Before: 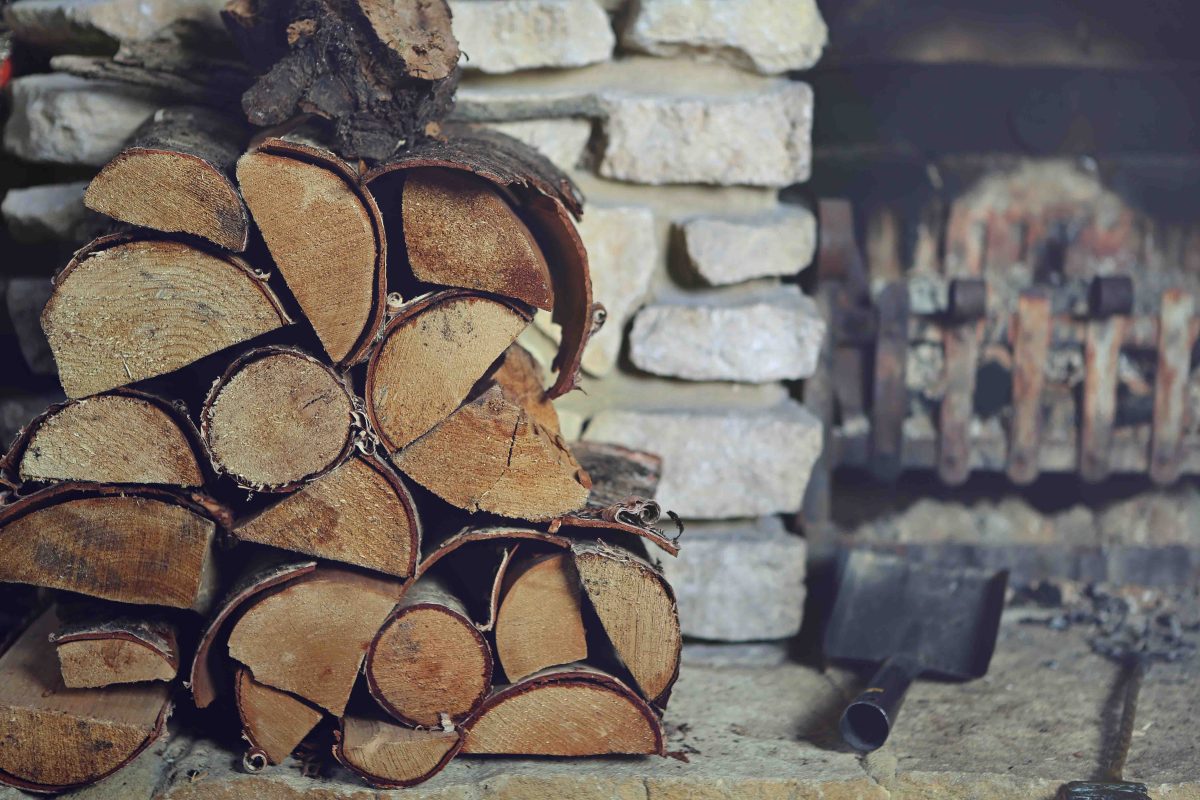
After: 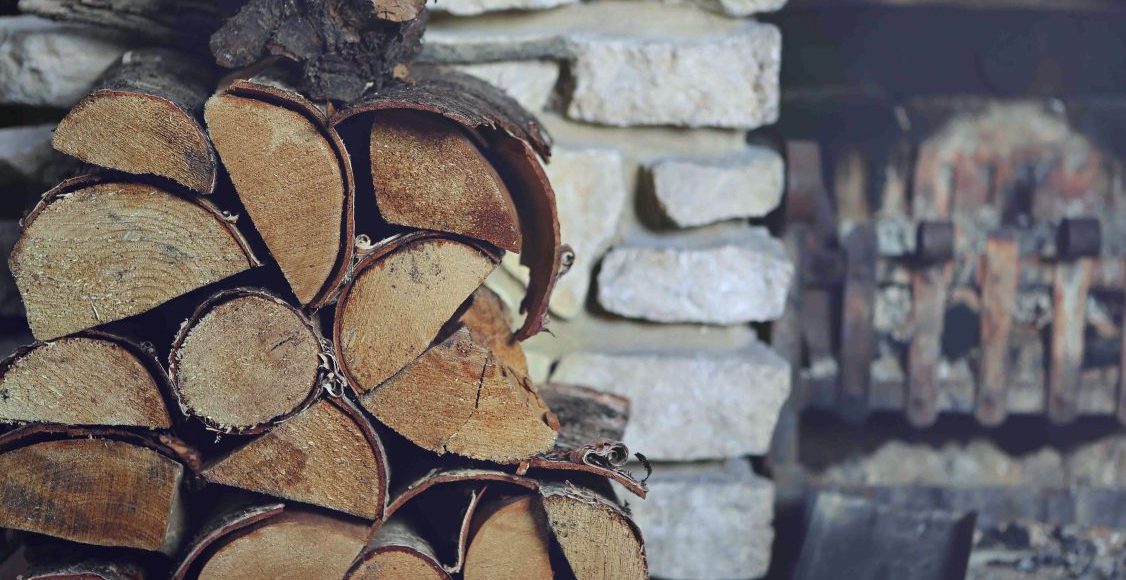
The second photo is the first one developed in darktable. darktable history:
crop: left 2.737%, top 7.287%, right 3.421%, bottom 20.179%
white balance: red 0.976, blue 1.04
exposure: compensate highlight preservation false
